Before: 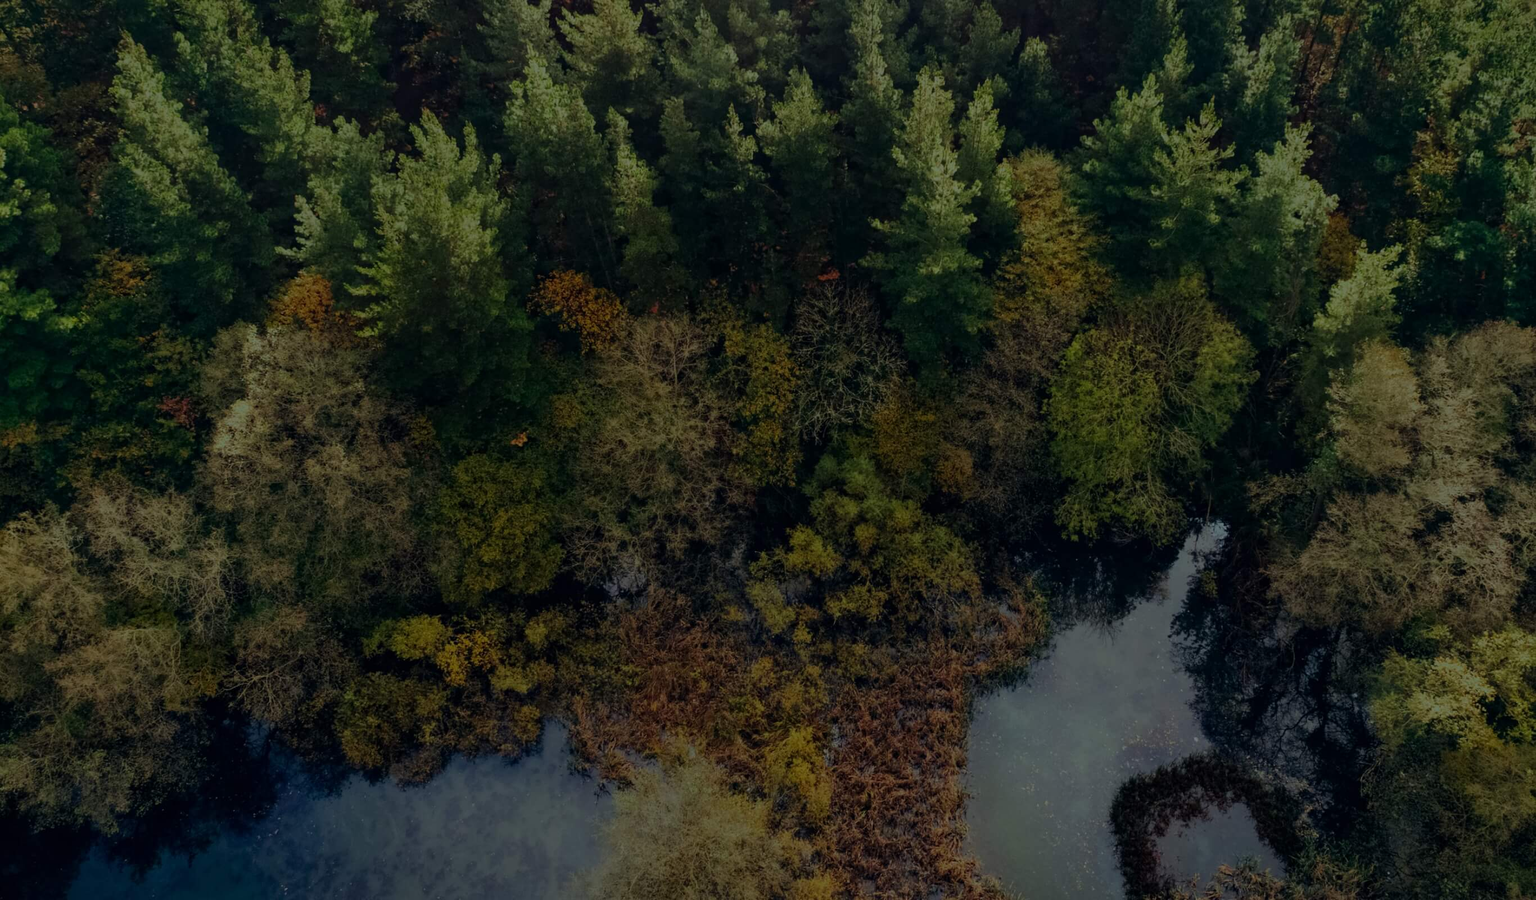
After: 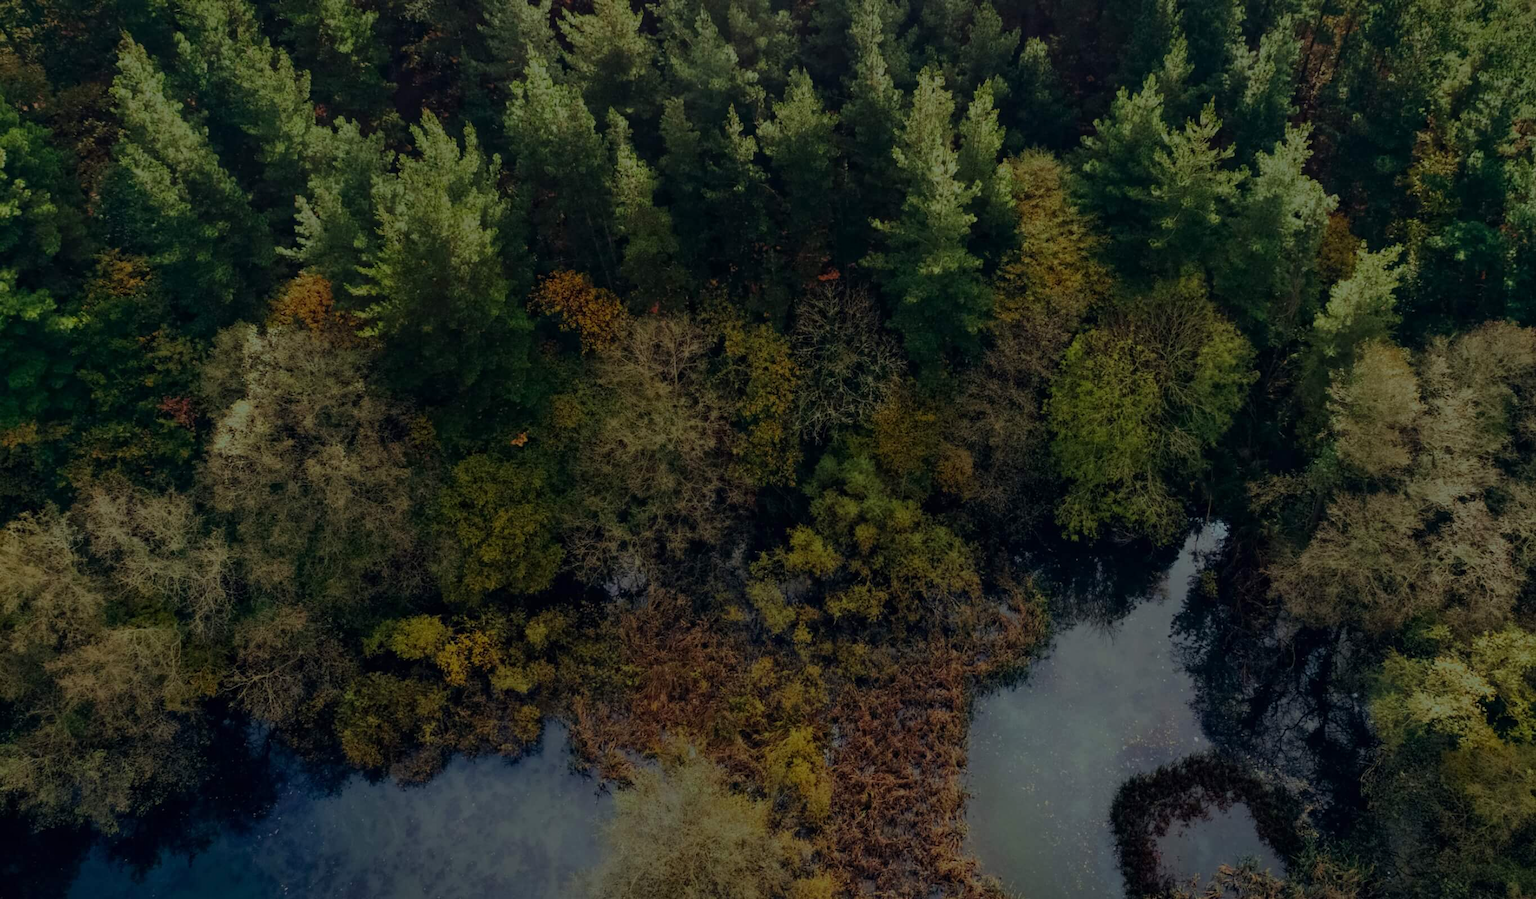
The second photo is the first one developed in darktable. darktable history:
exposure: exposure 0.203 EV, compensate highlight preservation false
